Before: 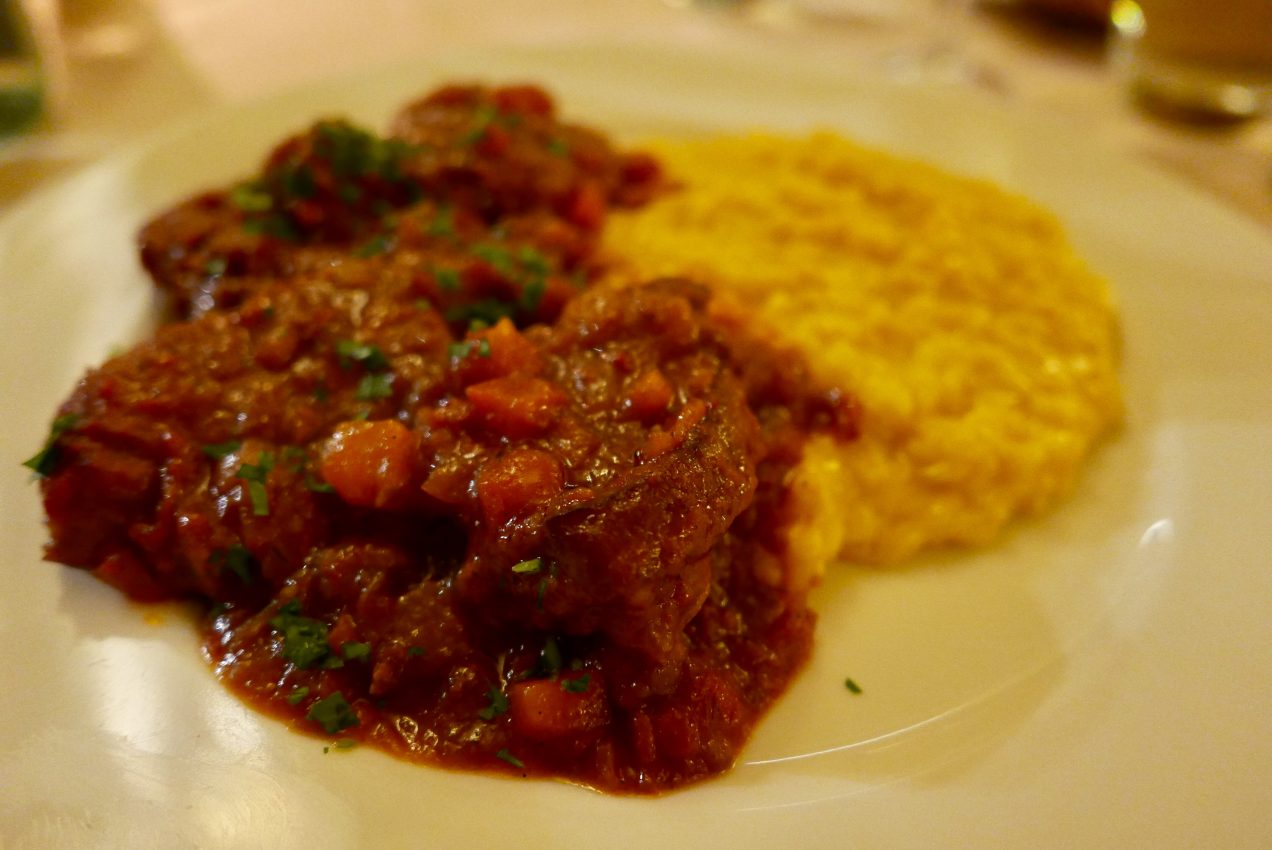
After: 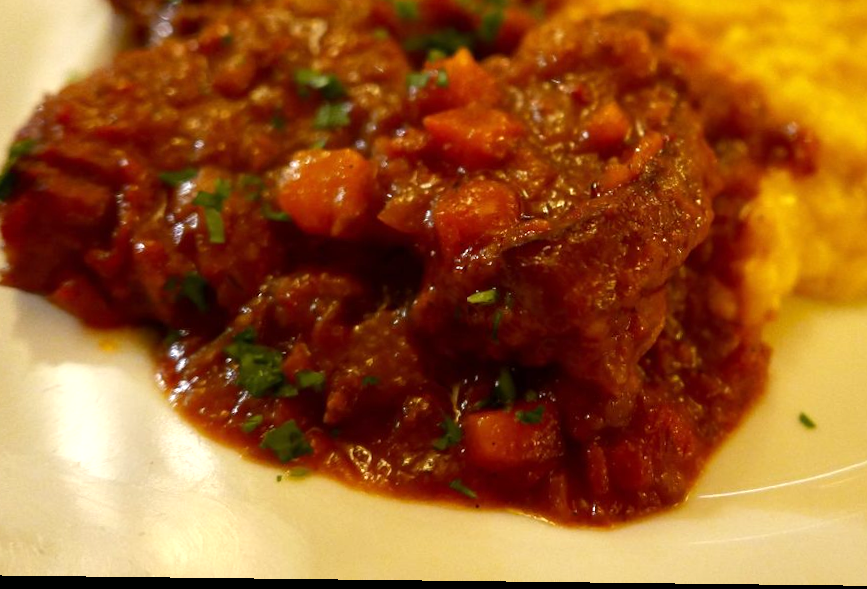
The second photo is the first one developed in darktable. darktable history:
crop and rotate: angle -0.681°, left 3.809%, top 31.863%, right 28.491%
exposure: exposure 0.489 EV, compensate highlight preservation false
